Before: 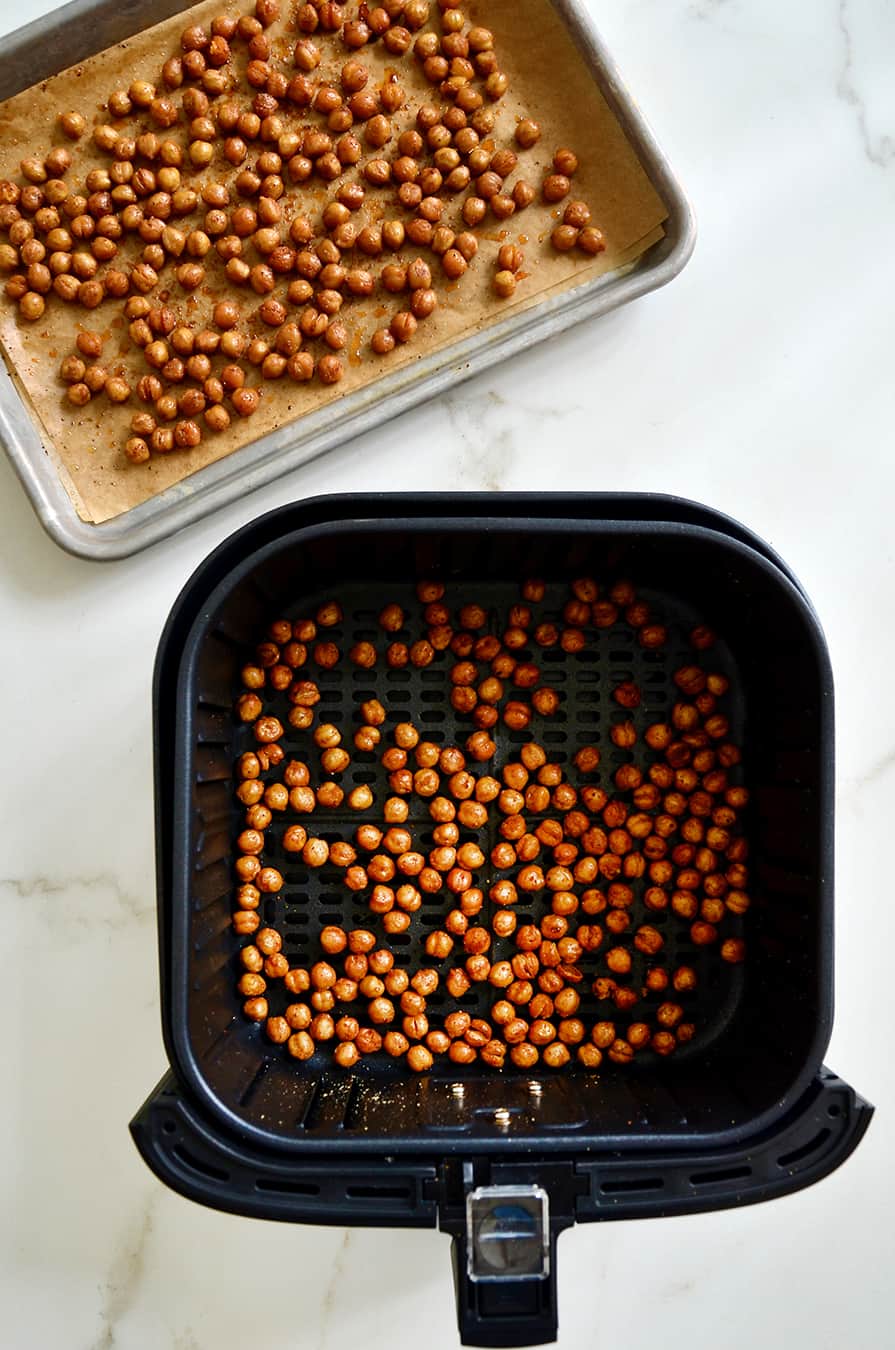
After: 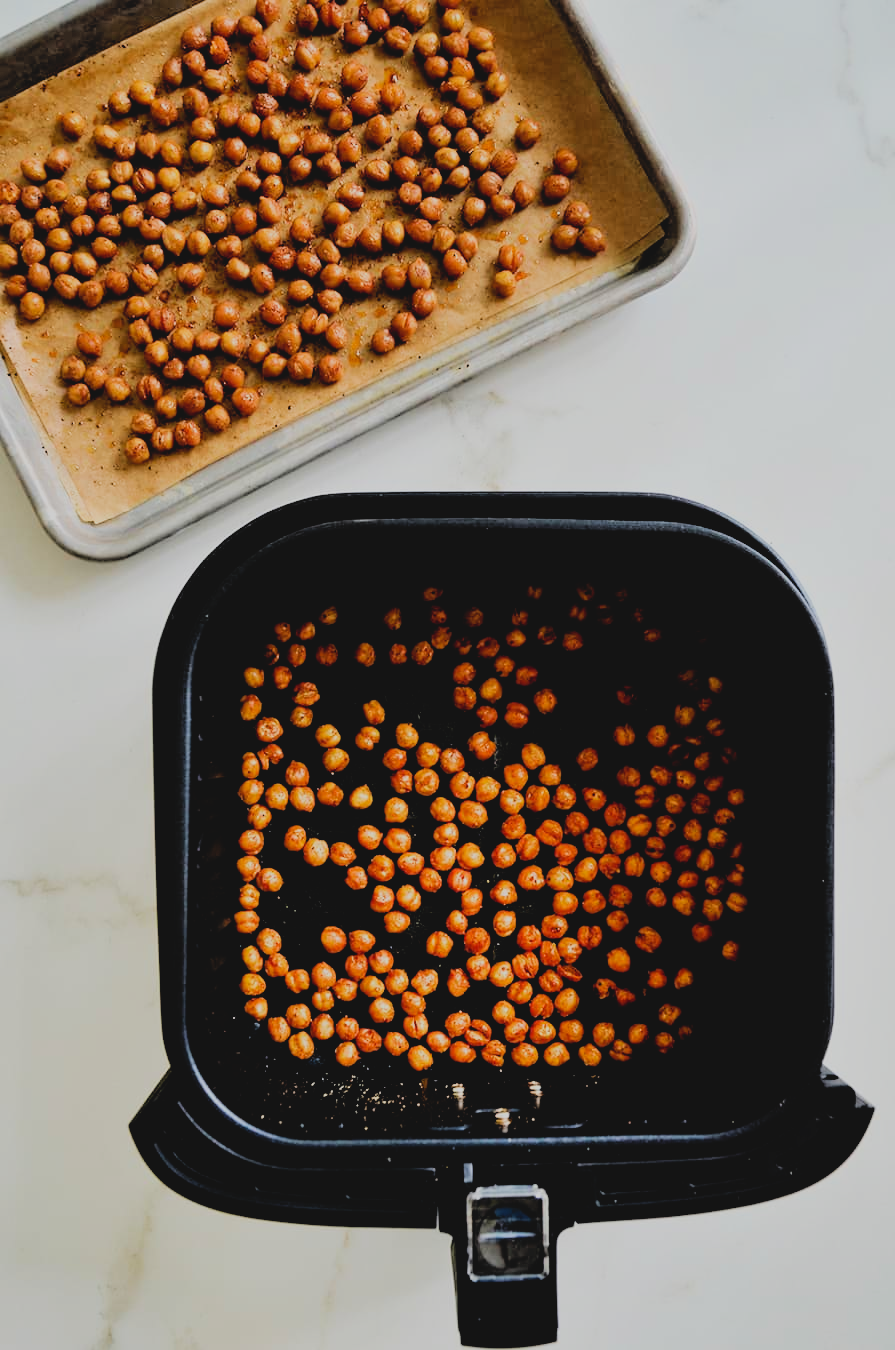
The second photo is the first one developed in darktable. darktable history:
filmic rgb: black relative exposure -3.16 EV, white relative exposure 7.05 EV, hardness 1.49, contrast 1.355
contrast brightness saturation: contrast -0.099, brightness 0.042, saturation 0.083
